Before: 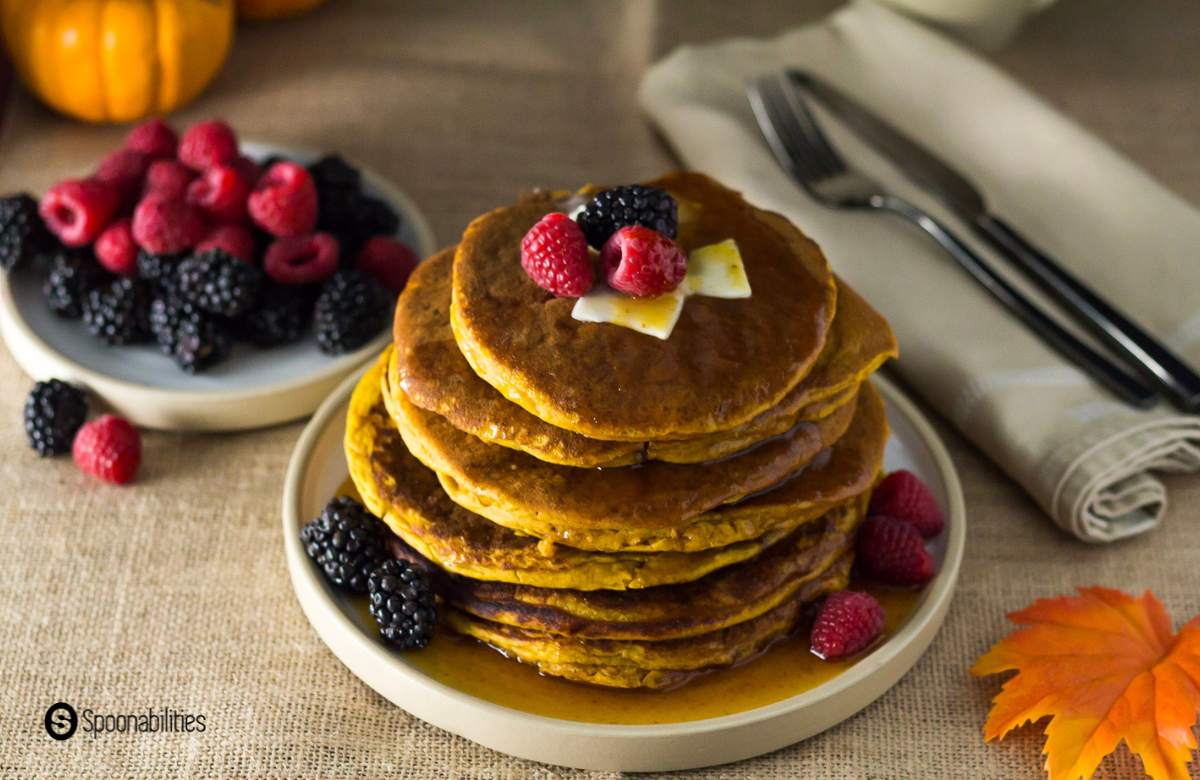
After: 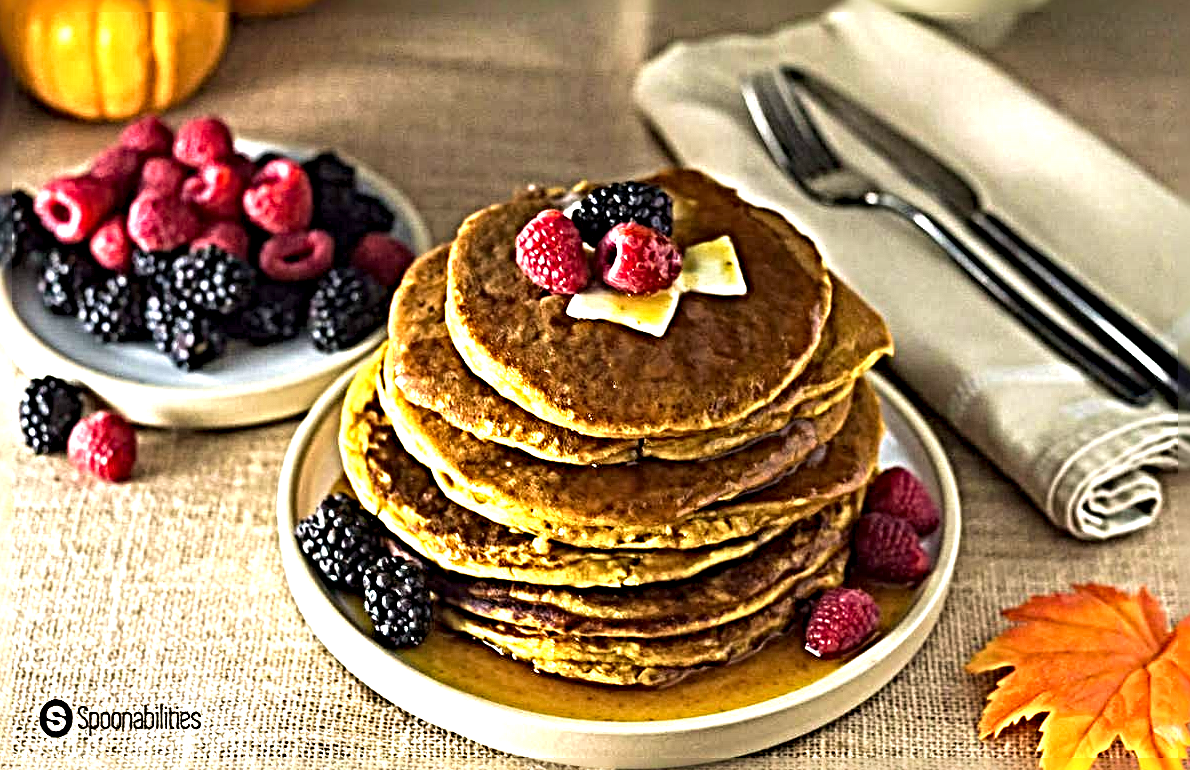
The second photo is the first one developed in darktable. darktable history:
velvia: strength 16.65%
exposure: exposure 1 EV, compensate highlight preservation false
crop: left 0.474%, top 0.47%, right 0.246%, bottom 0.699%
sharpen: radius 6.276, amount 1.811, threshold 0.069
